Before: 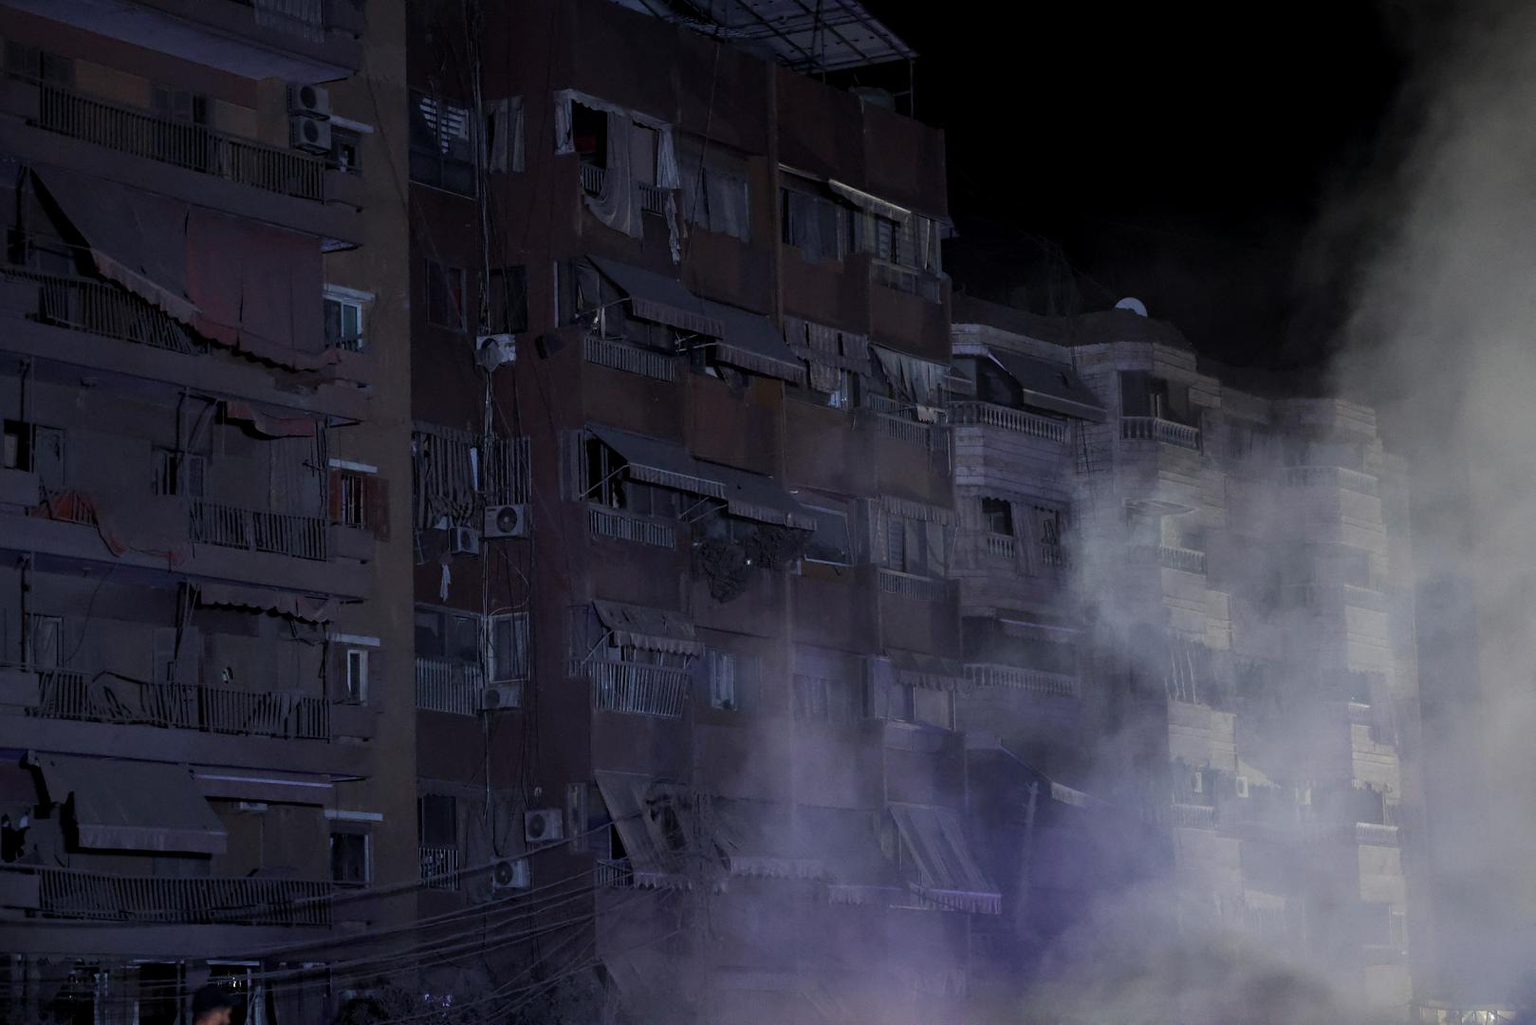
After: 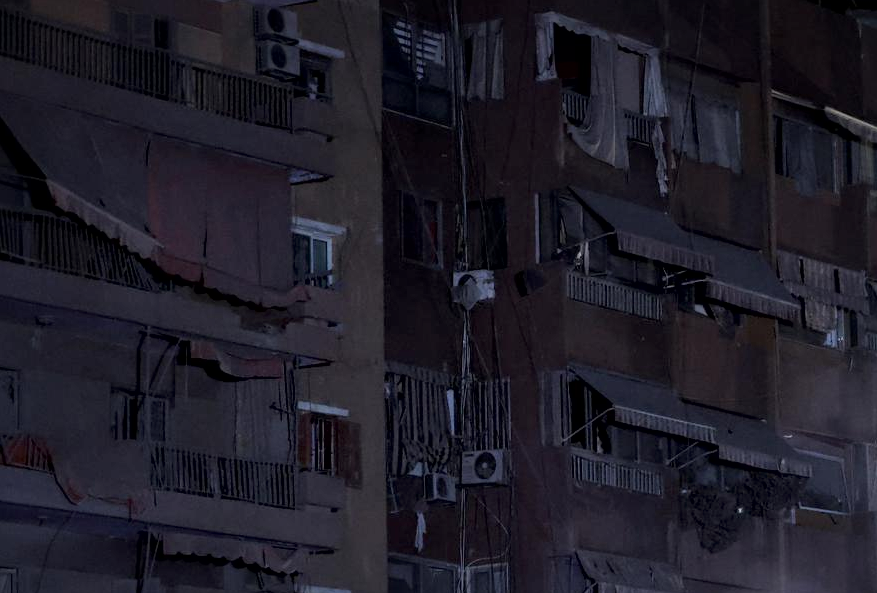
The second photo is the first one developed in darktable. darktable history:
crop and rotate: left 3.041%, top 7.645%, right 42.772%, bottom 37.358%
local contrast: mode bilateral grid, contrast 20, coarseness 49, detail 144%, midtone range 0.2
